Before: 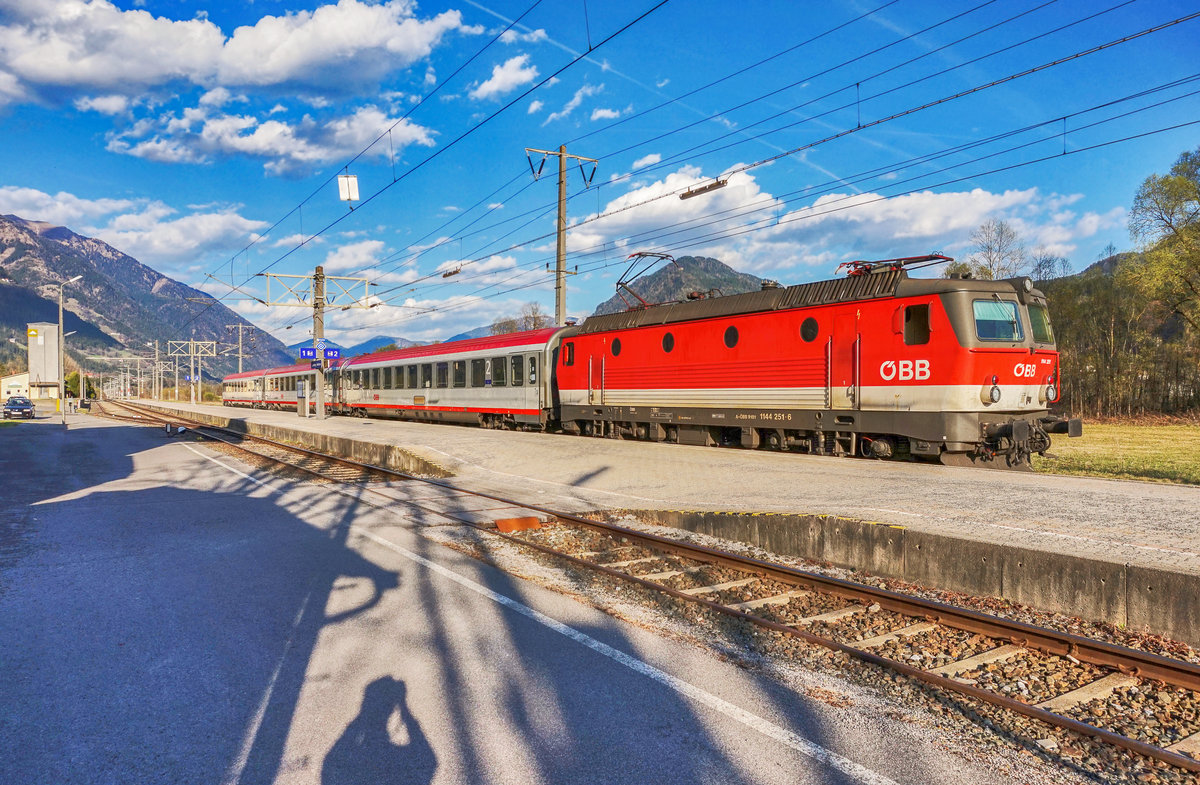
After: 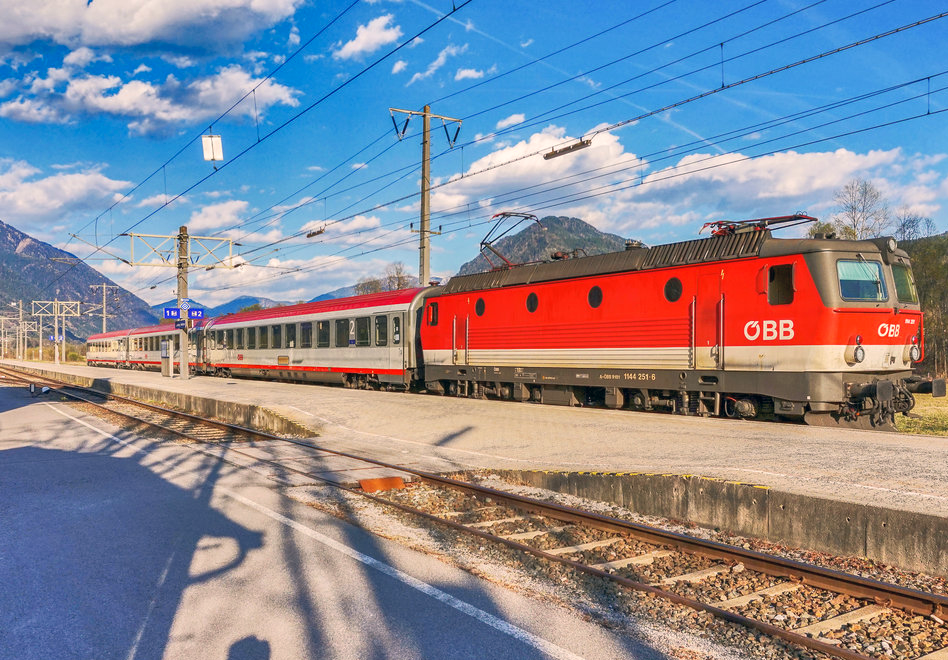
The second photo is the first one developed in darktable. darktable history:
shadows and highlights: soften with gaussian
crop: left 11.412%, top 5.186%, right 9.569%, bottom 10.615%
color correction: highlights a* 5.36, highlights b* 5.35, shadows a* -4.28, shadows b* -4.98
contrast brightness saturation: contrast 0.055, brightness 0.057, saturation 0.008
